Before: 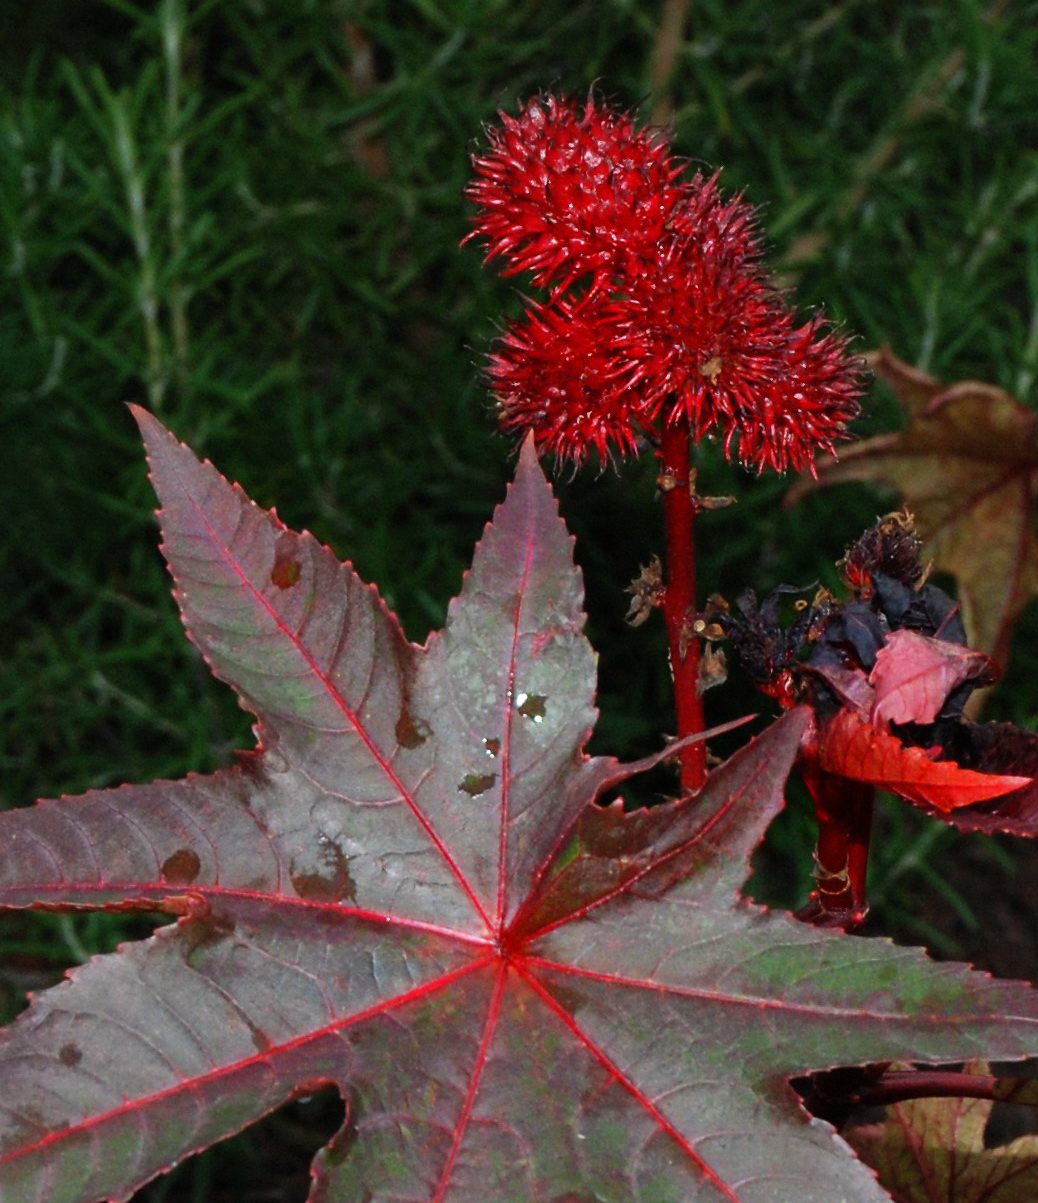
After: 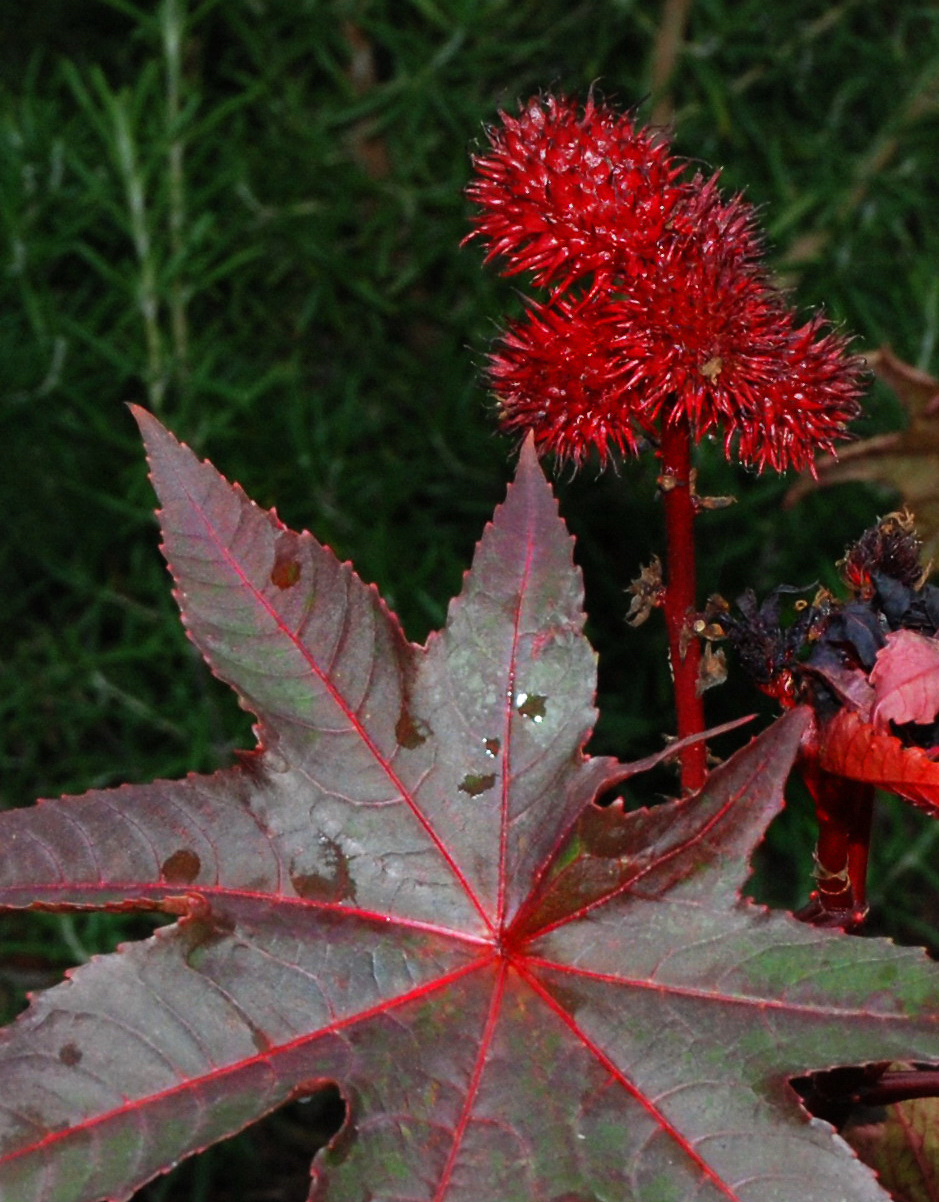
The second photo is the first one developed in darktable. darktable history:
crop: right 9.48%, bottom 0.042%
